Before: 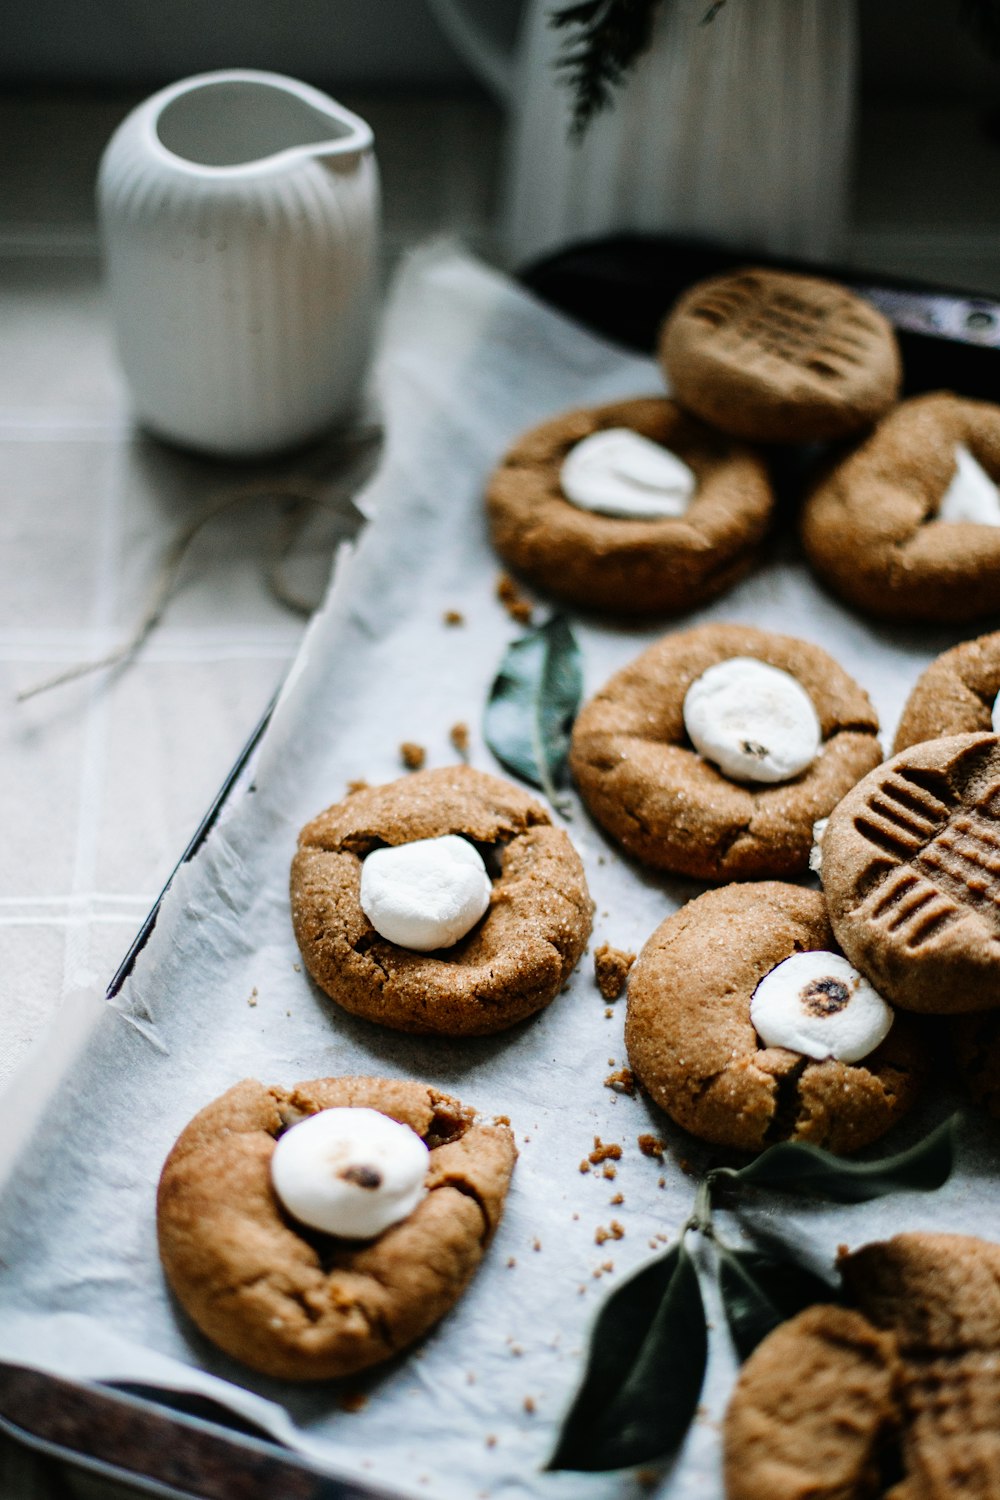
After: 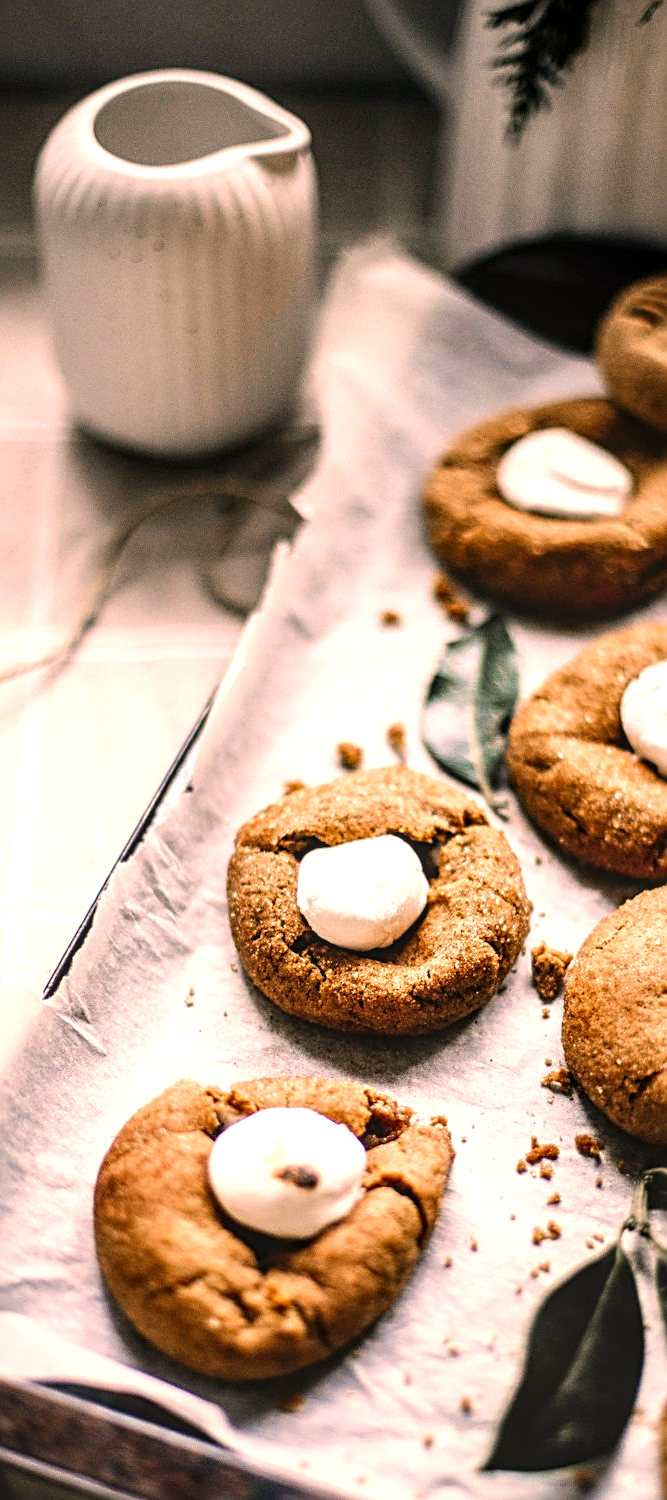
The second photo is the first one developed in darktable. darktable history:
local contrast: on, module defaults
exposure: black level correction 0, exposure 0.499 EV, compensate exposure bias true, compensate highlight preservation false
sharpen: radius 2.78
crop and rotate: left 6.359%, right 26.887%
levels: white 99.95%, levels [0, 0.476, 0.951]
tone equalizer: edges refinement/feathering 500, mask exposure compensation -1.57 EV, preserve details no
contrast brightness saturation: saturation -0.061
color correction: highlights a* 20.53, highlights b* 19.55
